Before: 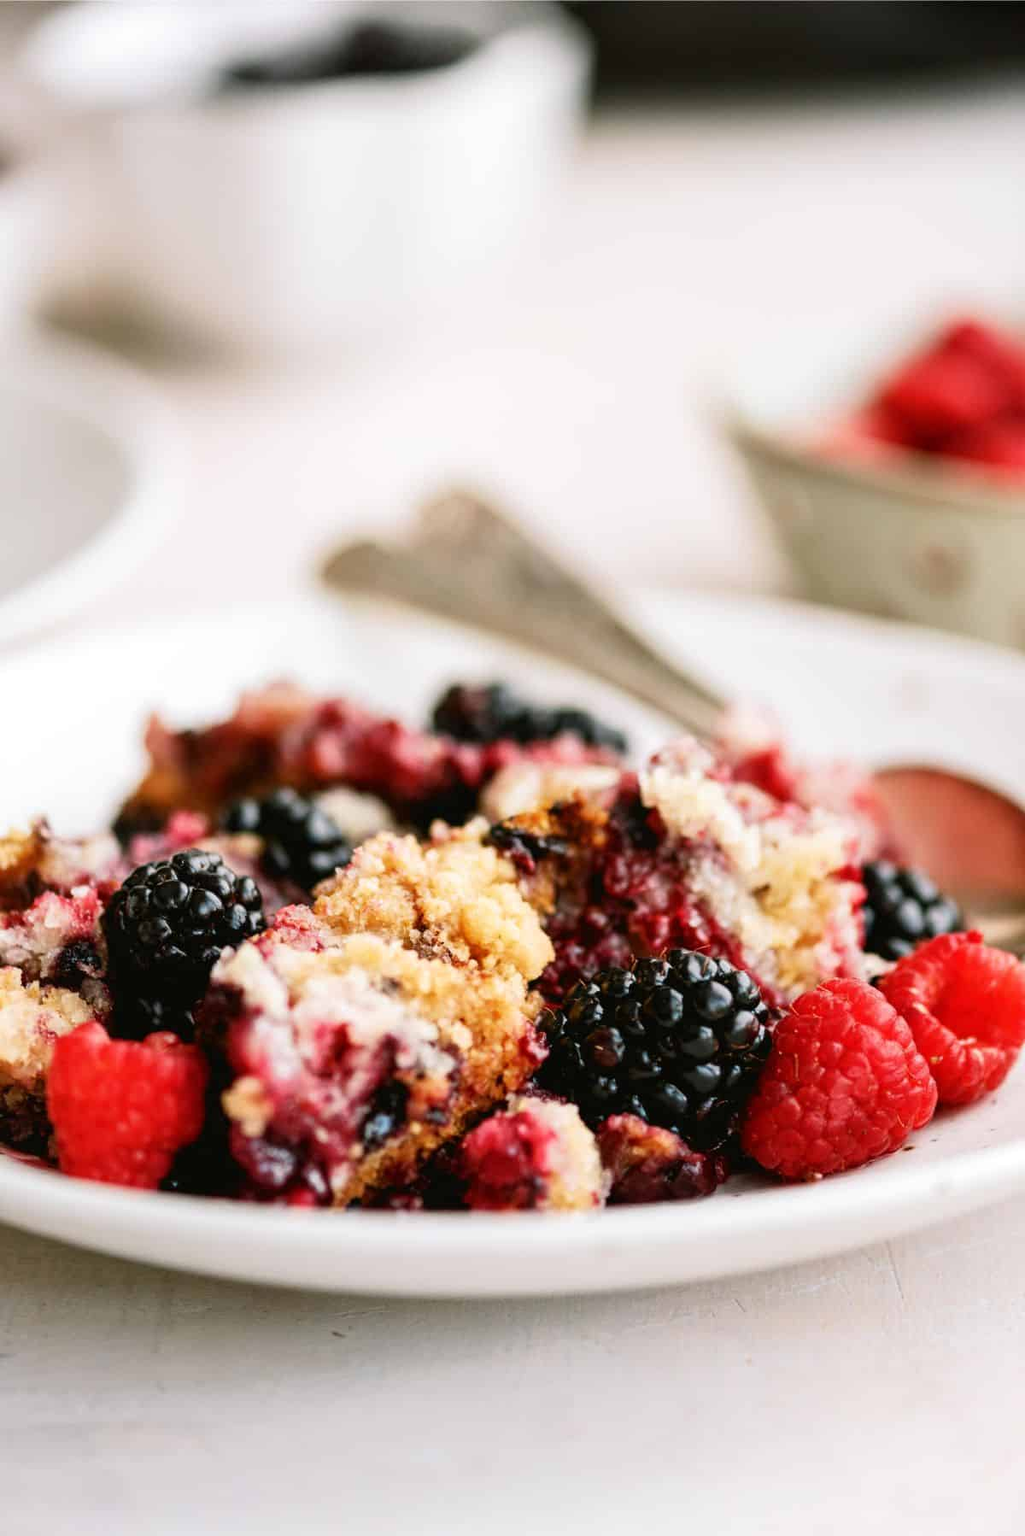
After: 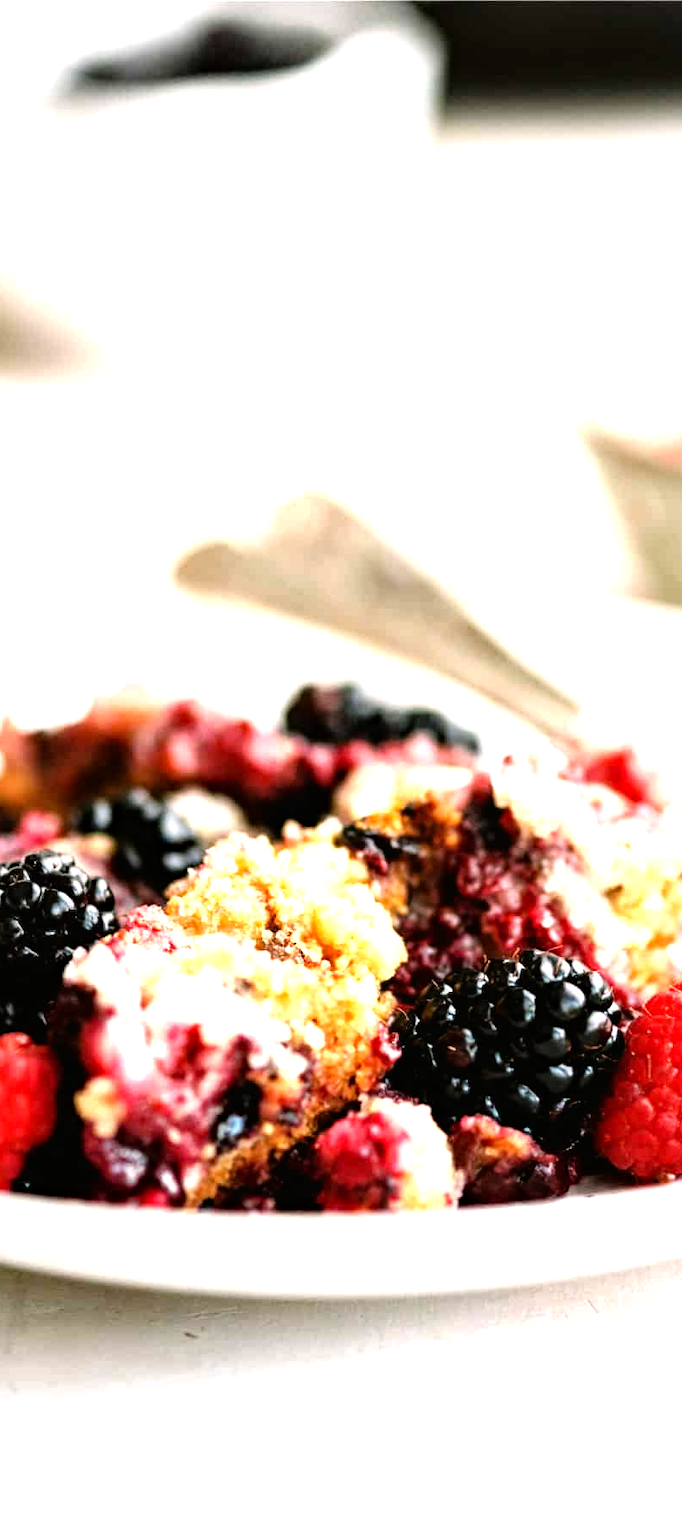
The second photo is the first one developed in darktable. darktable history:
tone equalizer: -8 EV -1.06 EV, -7 EV -1.01 EV, -6 EV -0.867 EV, -5 EV -0.605 EV, -3 EV 0.611 EV, -2 EV 0.875 EV, -1 EV 0.994 EV, +0 EV 1.07 EV
crop and rotate: left 14.47%, right 18.869%
haze removal: adaptive false
